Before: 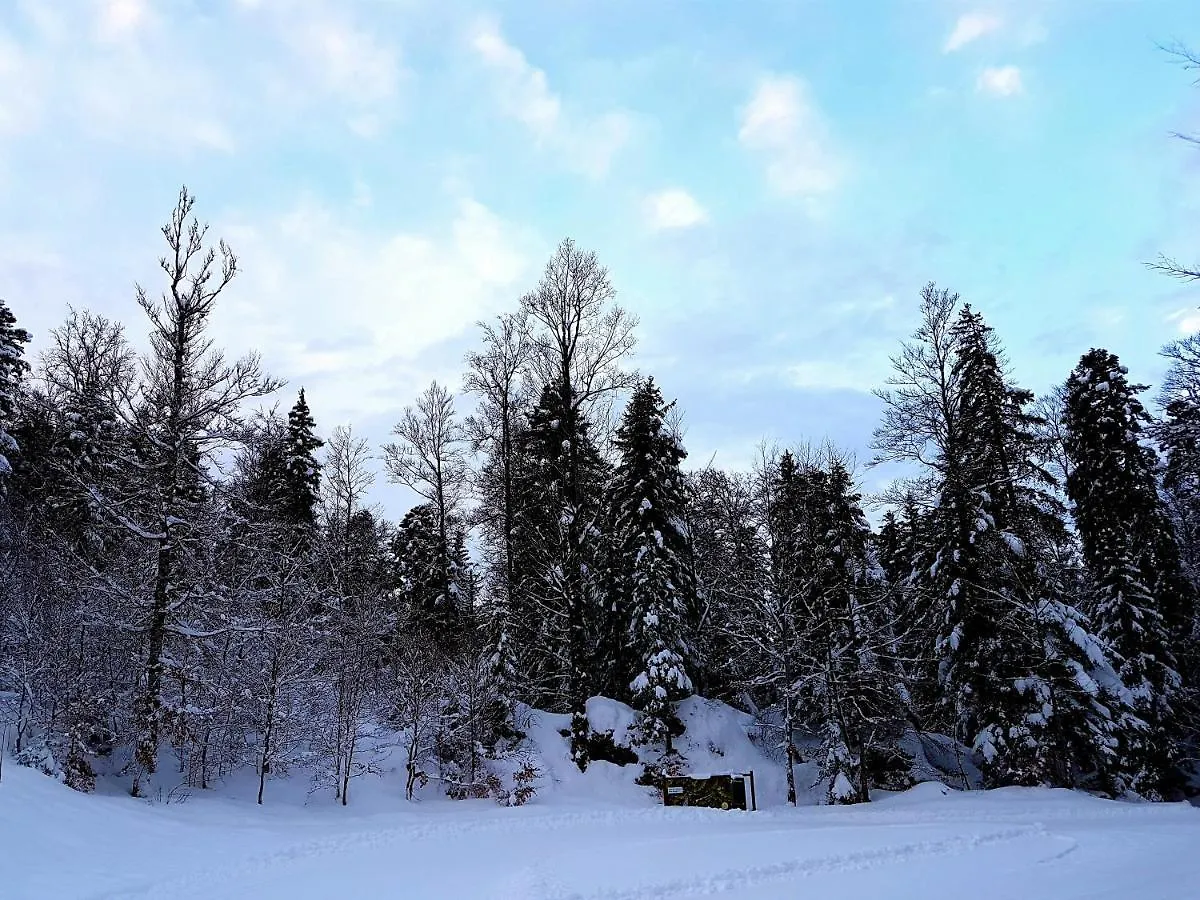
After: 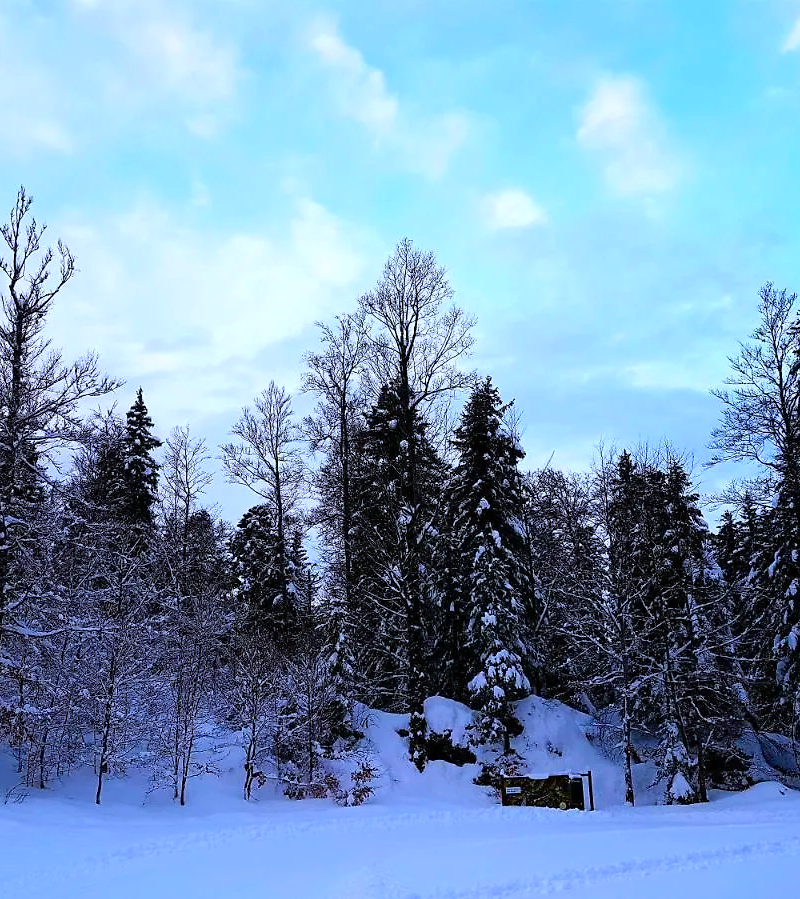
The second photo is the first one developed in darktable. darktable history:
color balance rgb: perceptual saturation grading › global saturation 30%, global vibrance 20%
white balance: red 0.967, blue 1.119, emerald 0.756
crop and rotate: left 13.537%, right 19.796%
